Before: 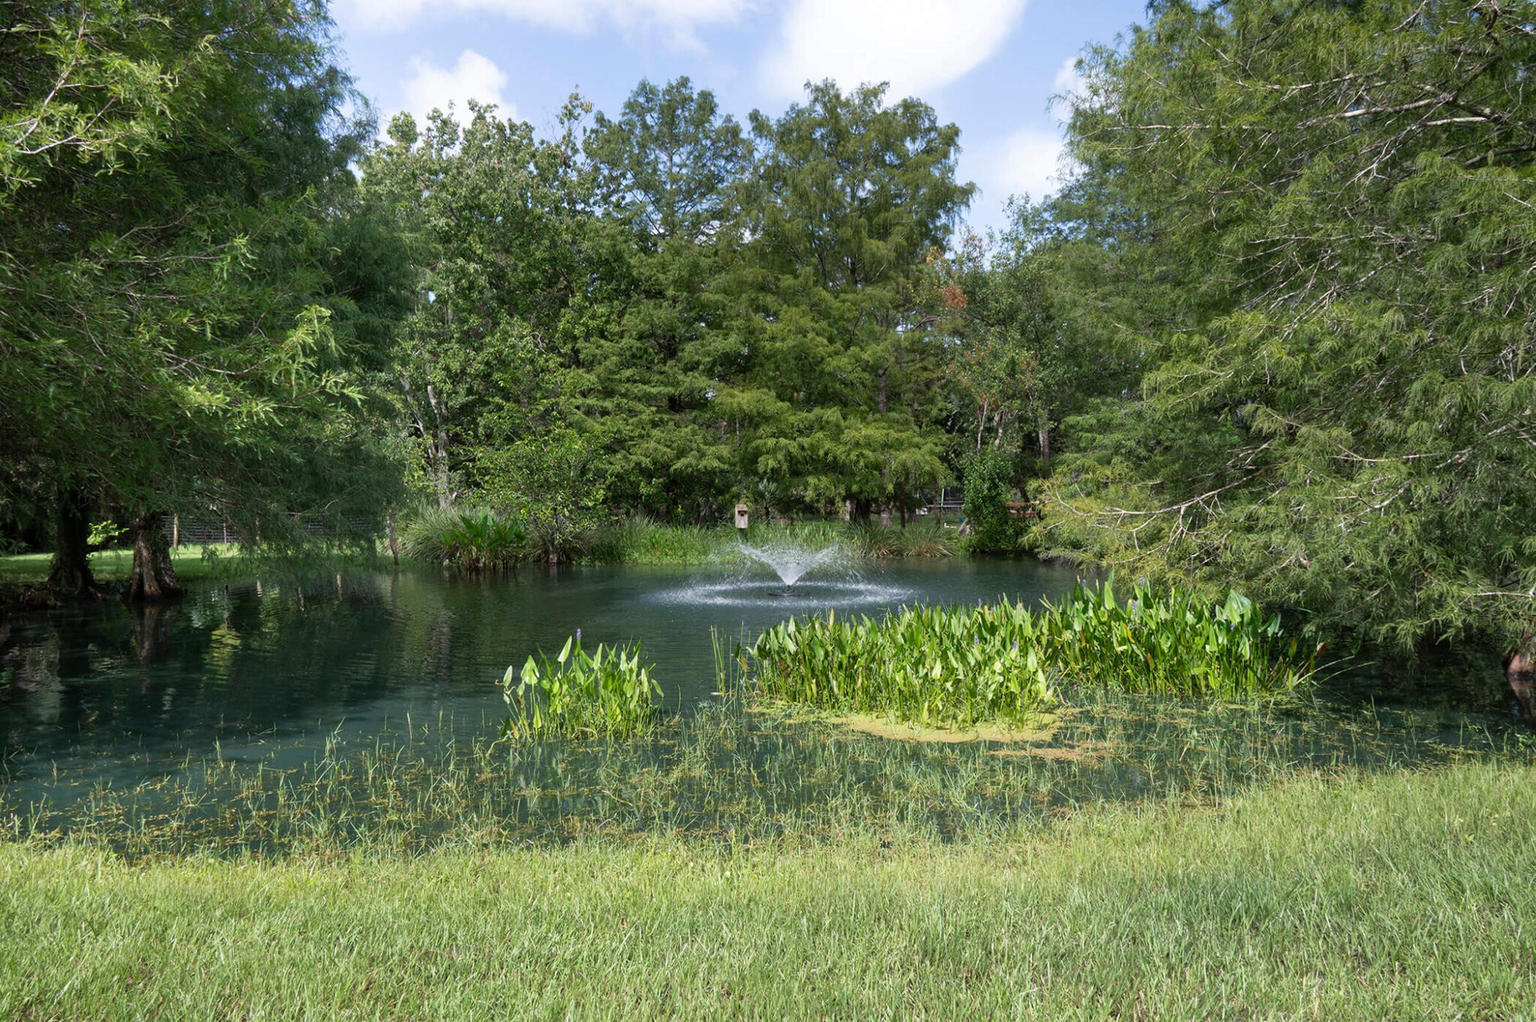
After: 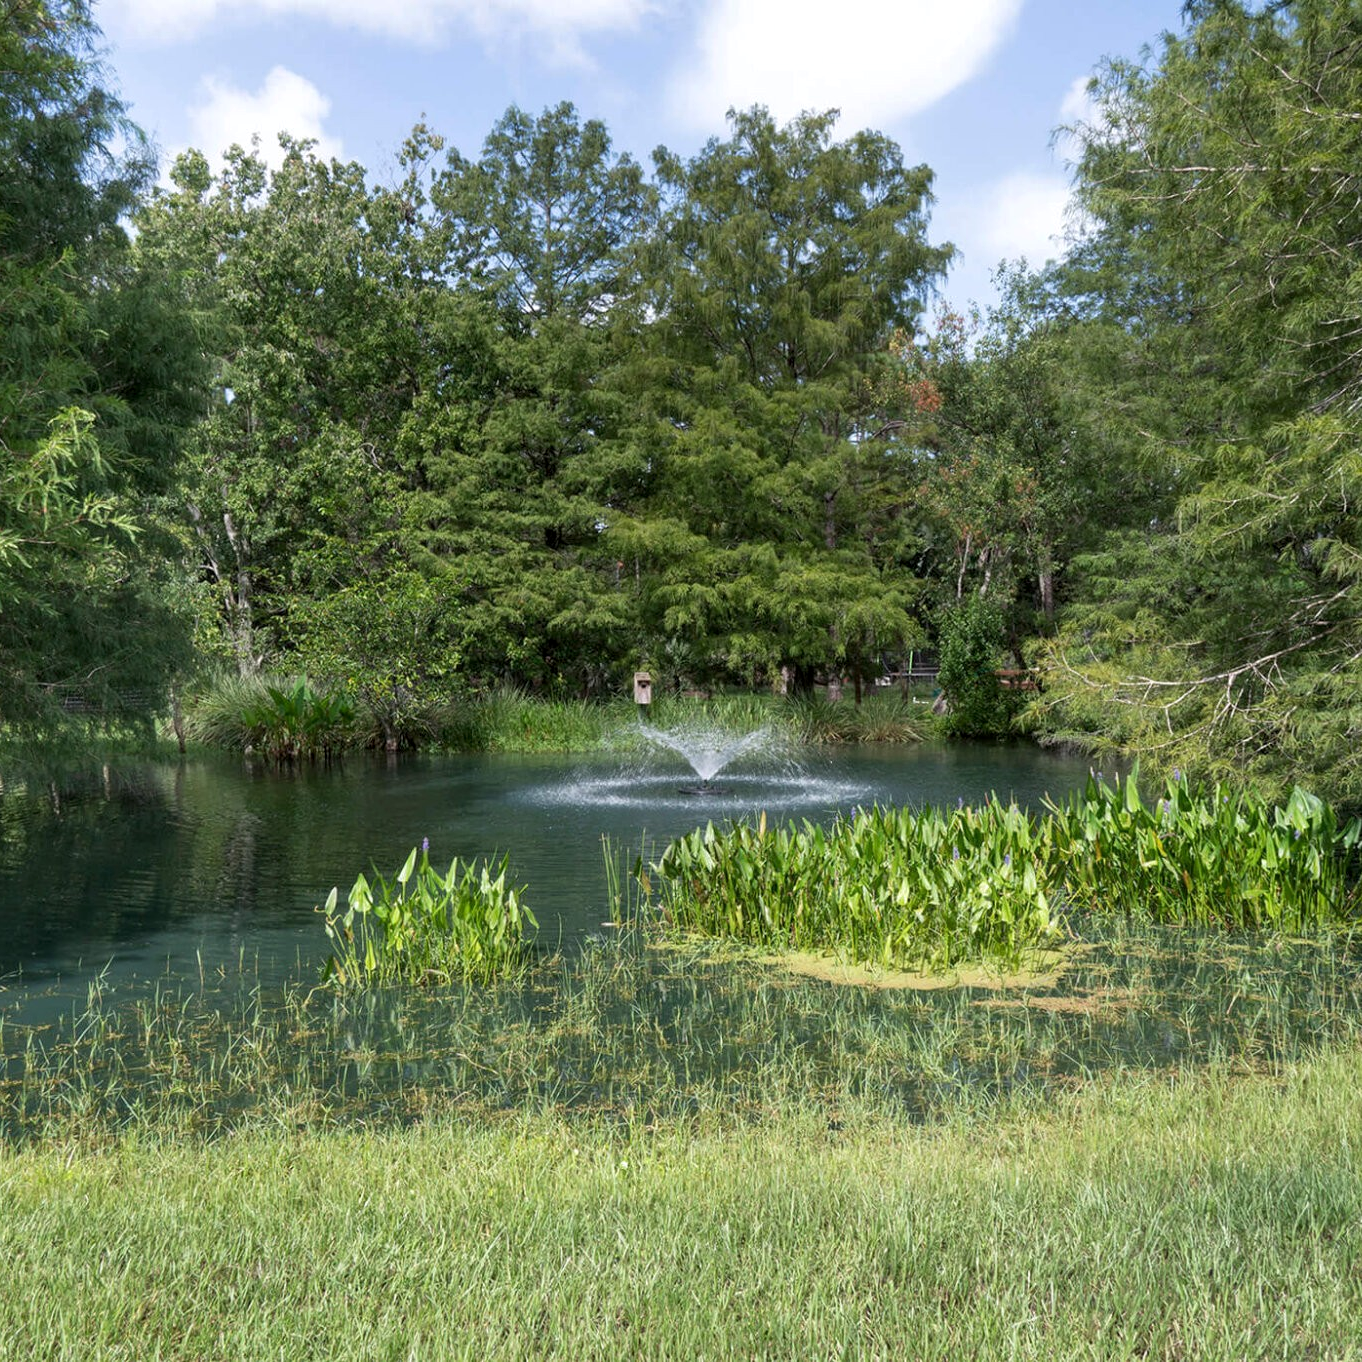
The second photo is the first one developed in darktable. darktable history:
local contrast: highlights 100%, shadows 100%, detail 120%, midtone range 0.2
crop: left 16.899%, right 16.556%
